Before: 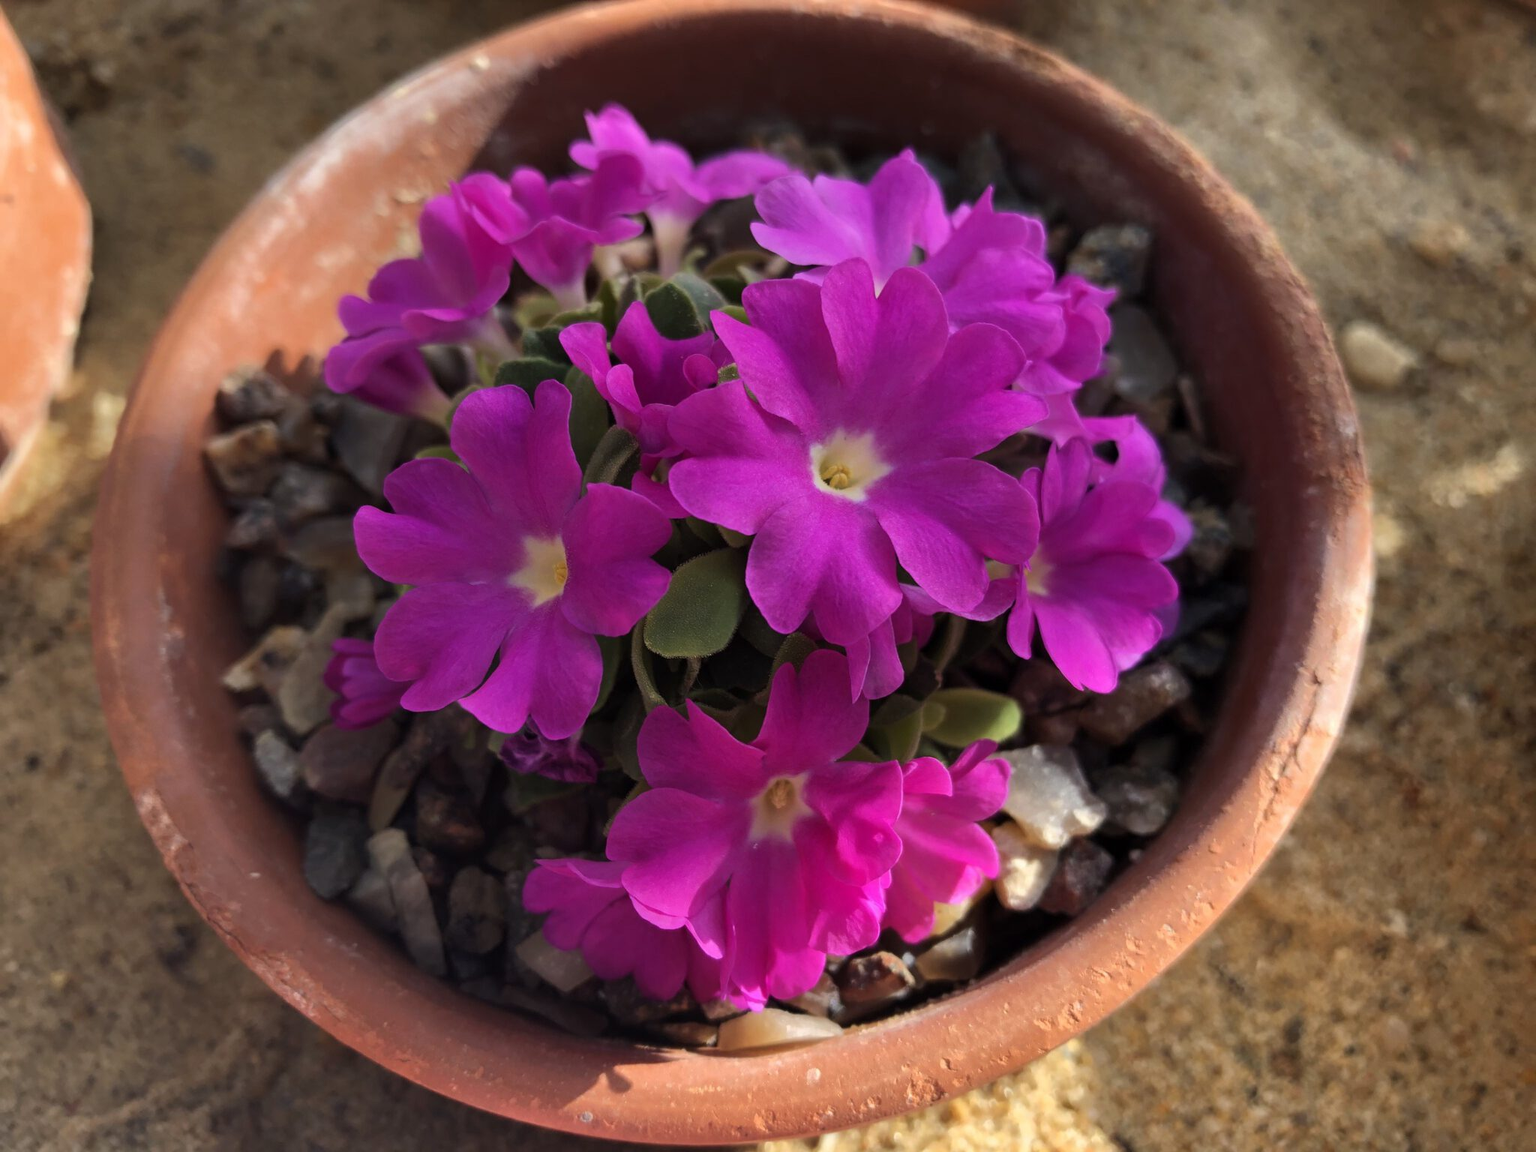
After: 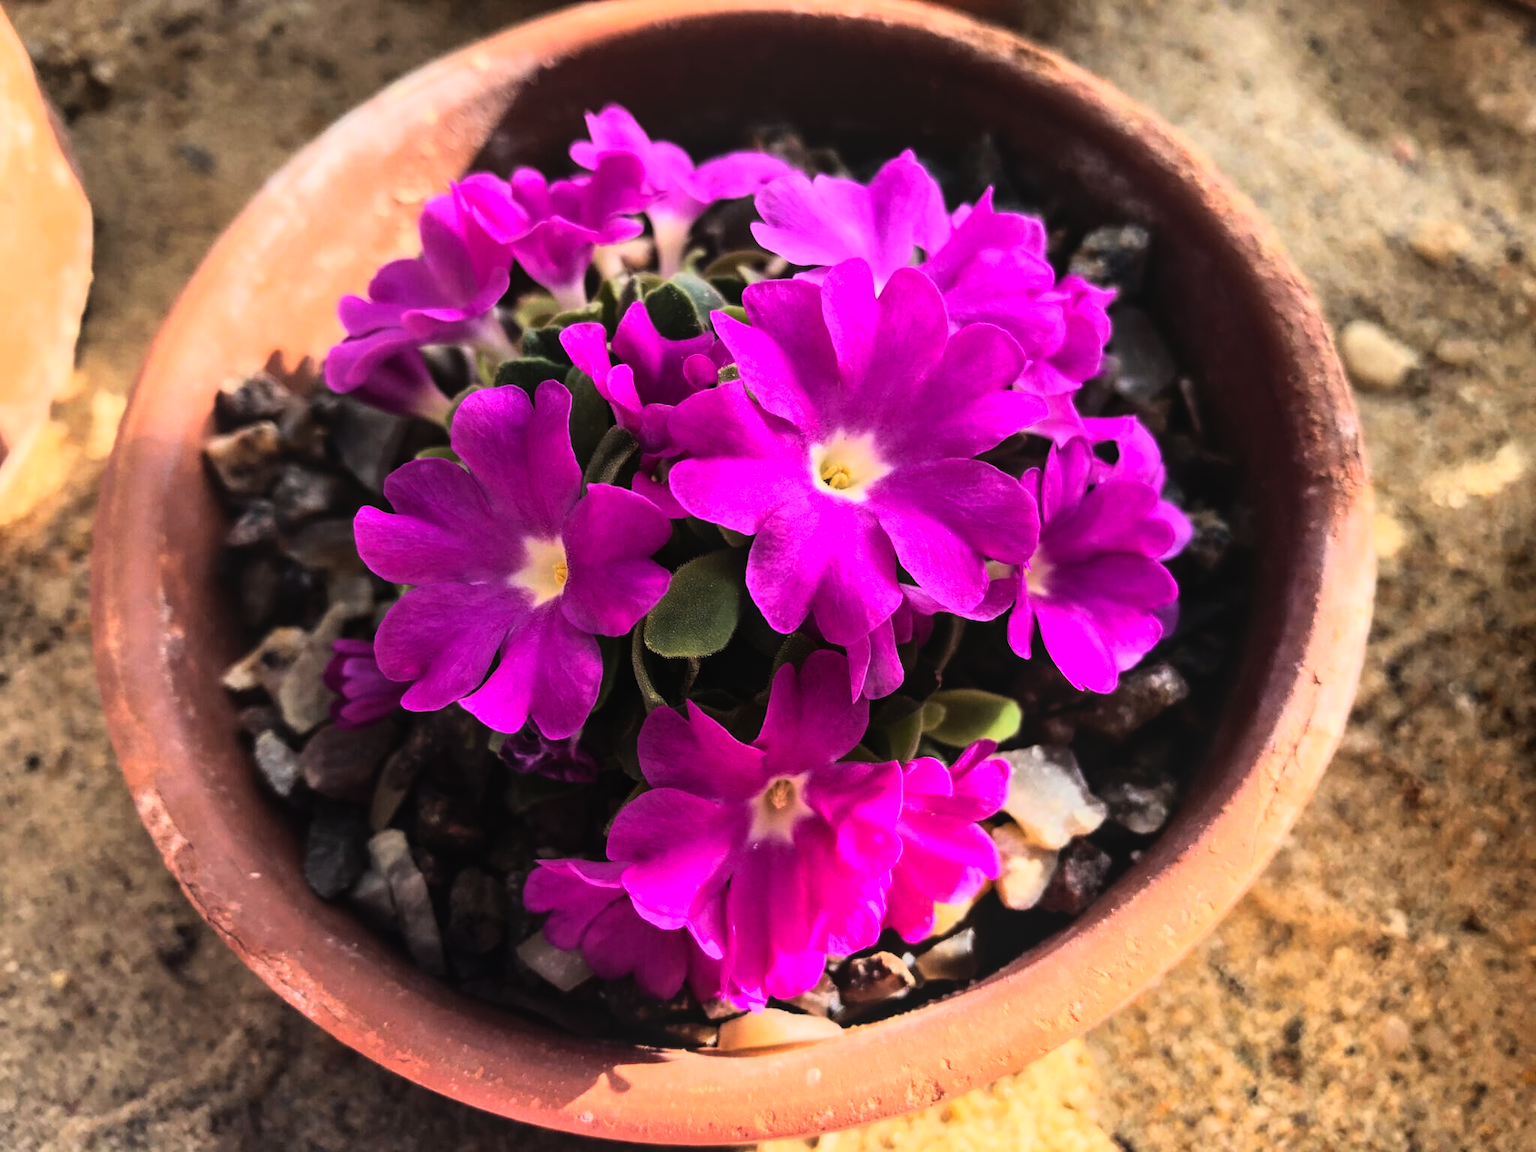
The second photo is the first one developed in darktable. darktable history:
contrast brightness saturation: contrast 0.05
local contrast: detail 110%
rgb curve: curves: ch0 [(0, 0) (0.21, 0.15) (0.24, 0.21) (0.5, 0.75) (0.75, 0.96) (0.89, 0.99) (1, 1)]; ch1 [(0, 0.02) (0.21, 0.13) (0.25, 0.2) (0.5, 0.67) (0.75, 0.9) (0.89, 0.97) (1, 1)]; ch2 [(0, 0.02) (0.21, 0.13) (0.25, 0.2) (0.5, 0.67) (0.75, 0.9) (0.89, 0.97) (1, 1)], compensate middle gray true
contrast equalizer: octaves 7, y [[0.6 ×6], [0.55 ×6], [0 ×6], [0 ×6], [0 ×6]], mix -0.3
